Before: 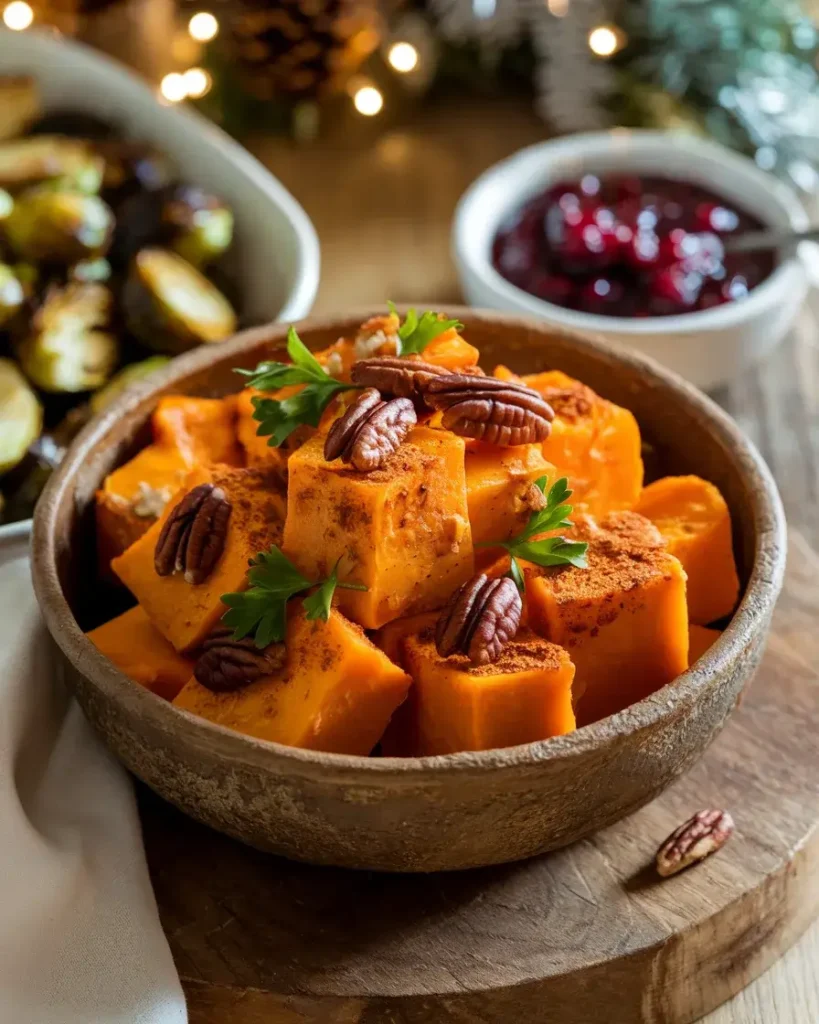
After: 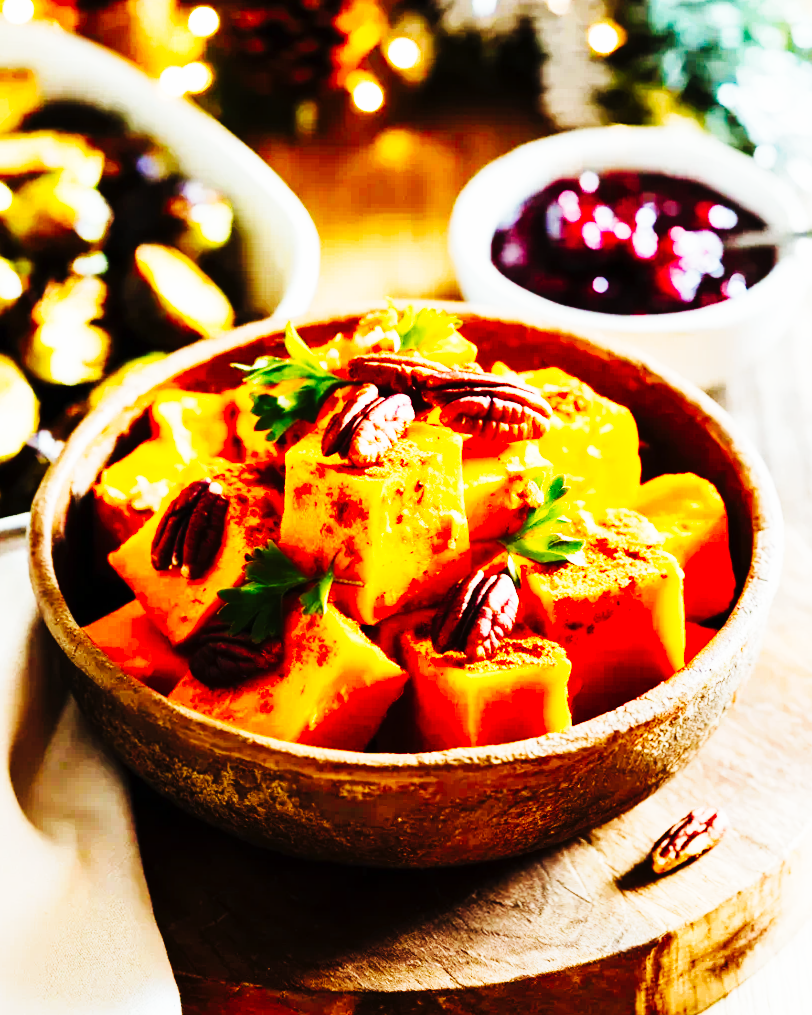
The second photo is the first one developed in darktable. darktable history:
base curve: curves: ch0 [(0, 0) (0.025, 0.046) (0.112, 0.277) (0.467, 0.74) (0.814, 0.929) (1, 0.942)], preserve colors none
color correction: highlights a* -0.134, highlights b* 0.138
tone curve: curves: ch0 [(0, 0) (0.003, 0.001) (0.011, 0.005) (0.025, 0.009) (0.044, 0.014) (0.069, 0.018) (0.1, 0.025) (0.136, 0.029) (0.177, 0.042) (0.224, 0.064) (0.277, 0.107) (0.335, 0.182) (0.399, 0.3) (0.468, 0.462) (0.543, 0.639) (0.623, 0.802) (0.709, 0.916) (0.801, 0.963) (0.898, 0.988) (1, 1)], preserve colors none
crop and rotate: angle -0.372°
